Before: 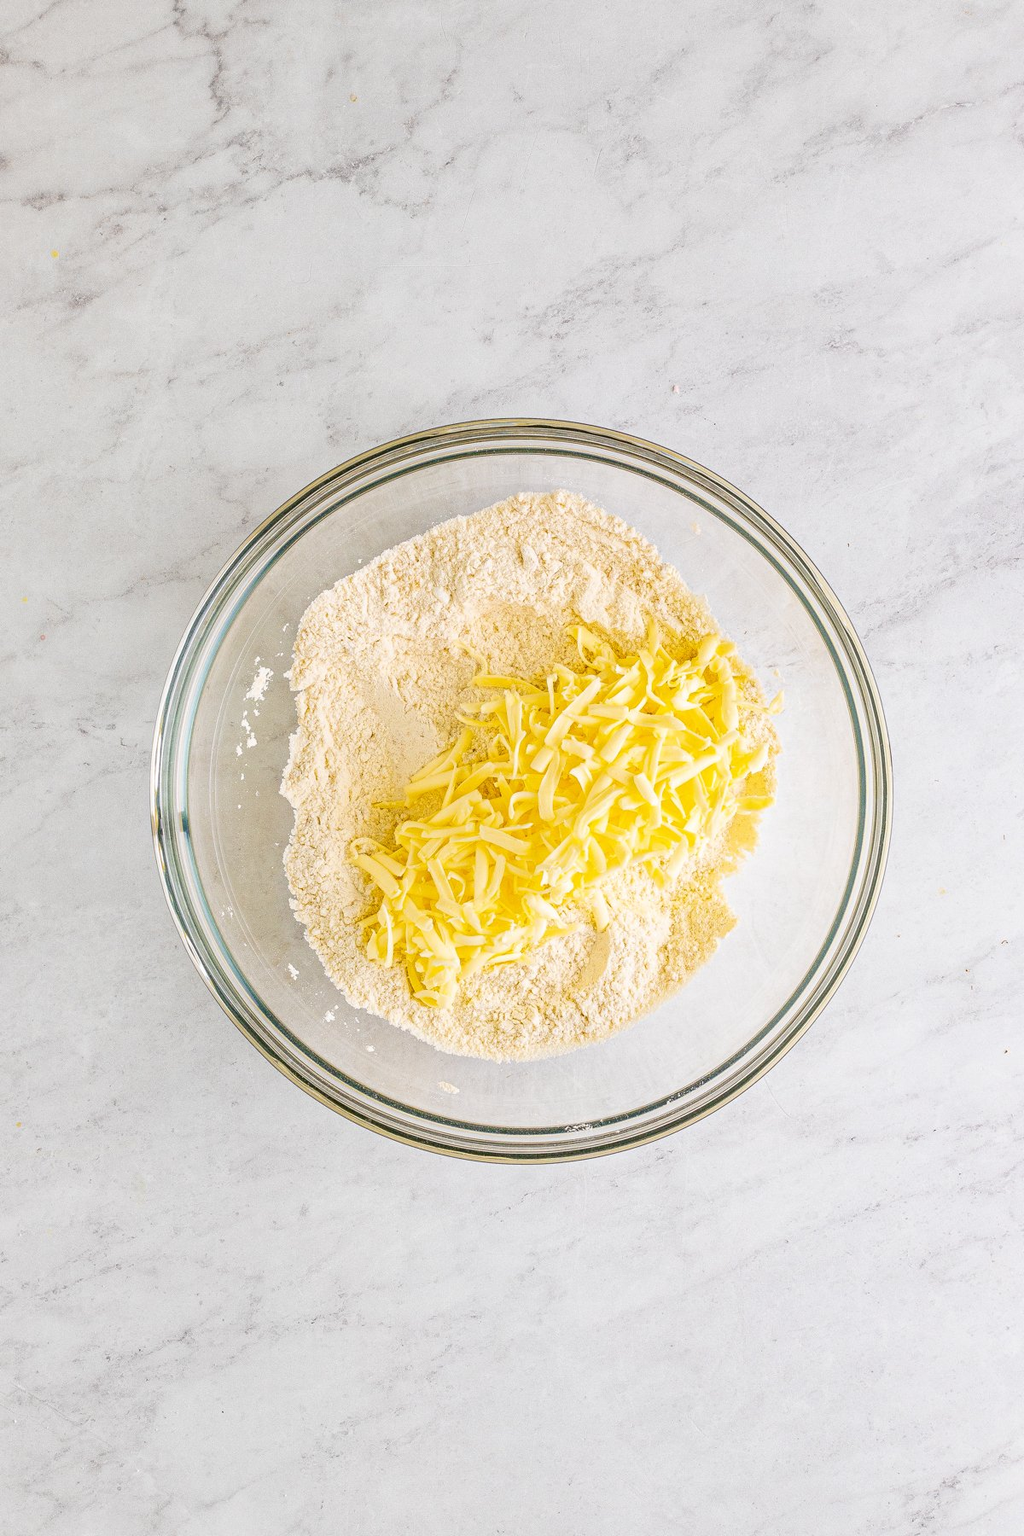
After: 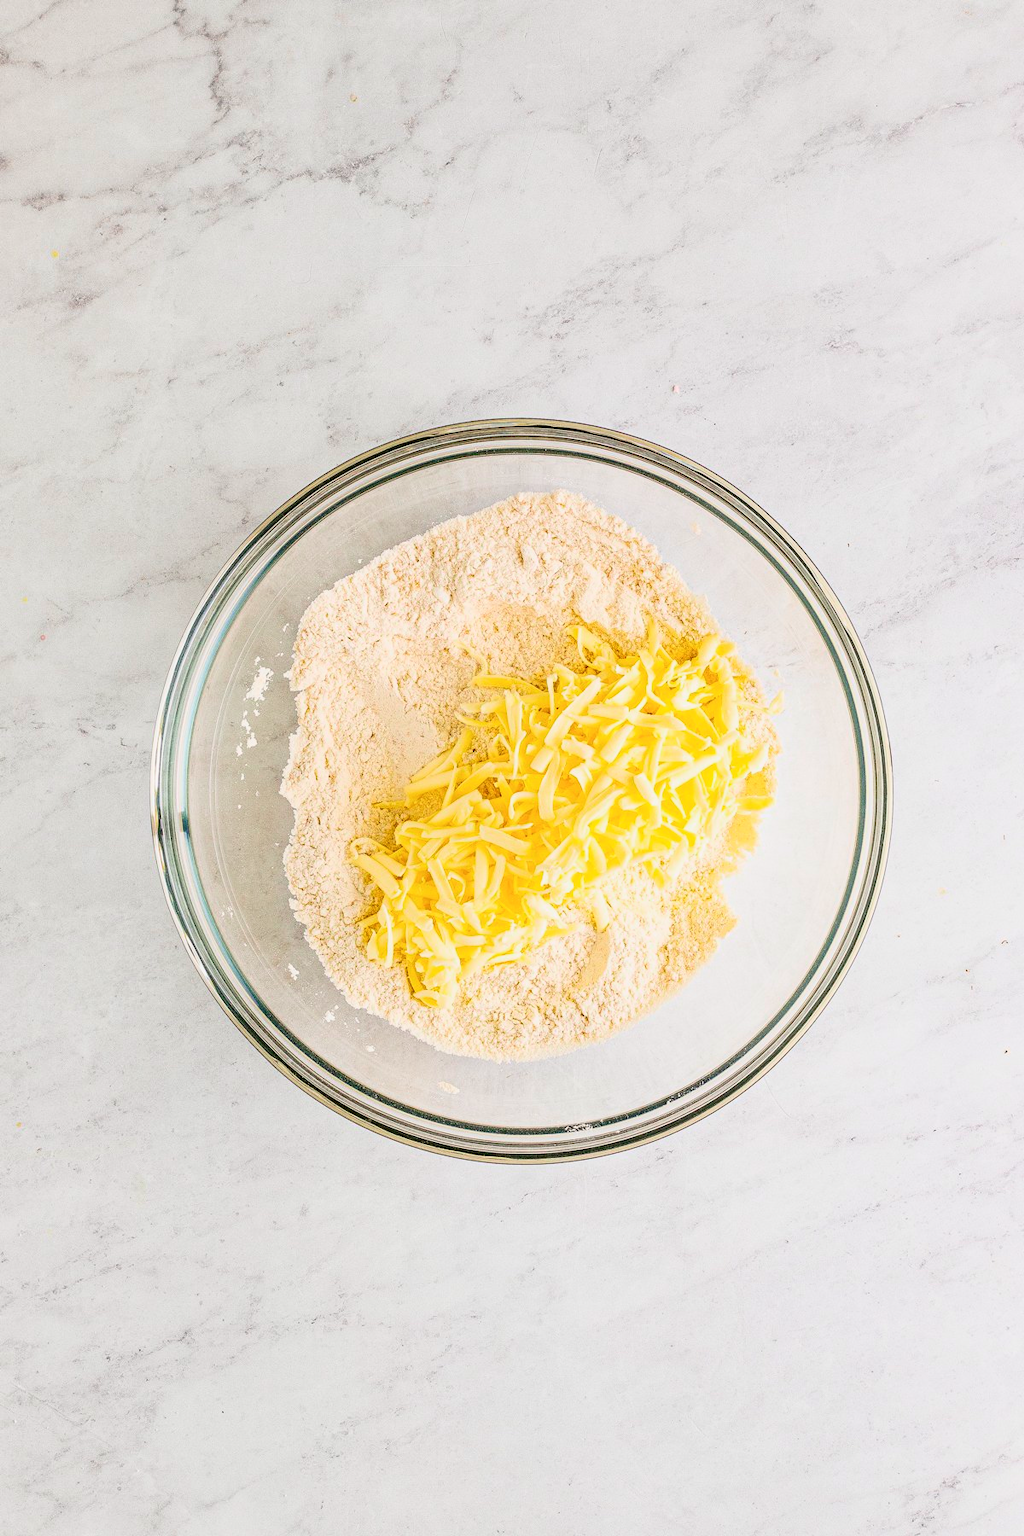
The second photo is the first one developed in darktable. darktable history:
tone curve: curves: ch0 [(0, 0) (0.059, 0.027) (0.178, 0.105) (0.292, 0.233) (0.485, 0.472) (0.837, 0.887) (1, 0.983)]; ch1 [(0, 0) (0.23, 0.166) (0.34, 0.298) (0.371, 0.334) (0.435, 0.413) (0.477, 0.469) (0.499, 0.498) (0.534, 0.551) (0.56, 0.585) (0.754, 0.801) (1, 1)]; ch2 [(0, 0) (0.431, 0.414) (0.498, 0.503) (0.524, 0.531) (0.568, 0.567) (0.6, 0.597) (0.65, 0.651) (0.752, 0.764) (1, 1)], color space Lab, independent channels, preserve colors none
exposure: black level correction 0.001, exposure -0.125 EV, compensate exposure bias true, compensate highlight preservation false
